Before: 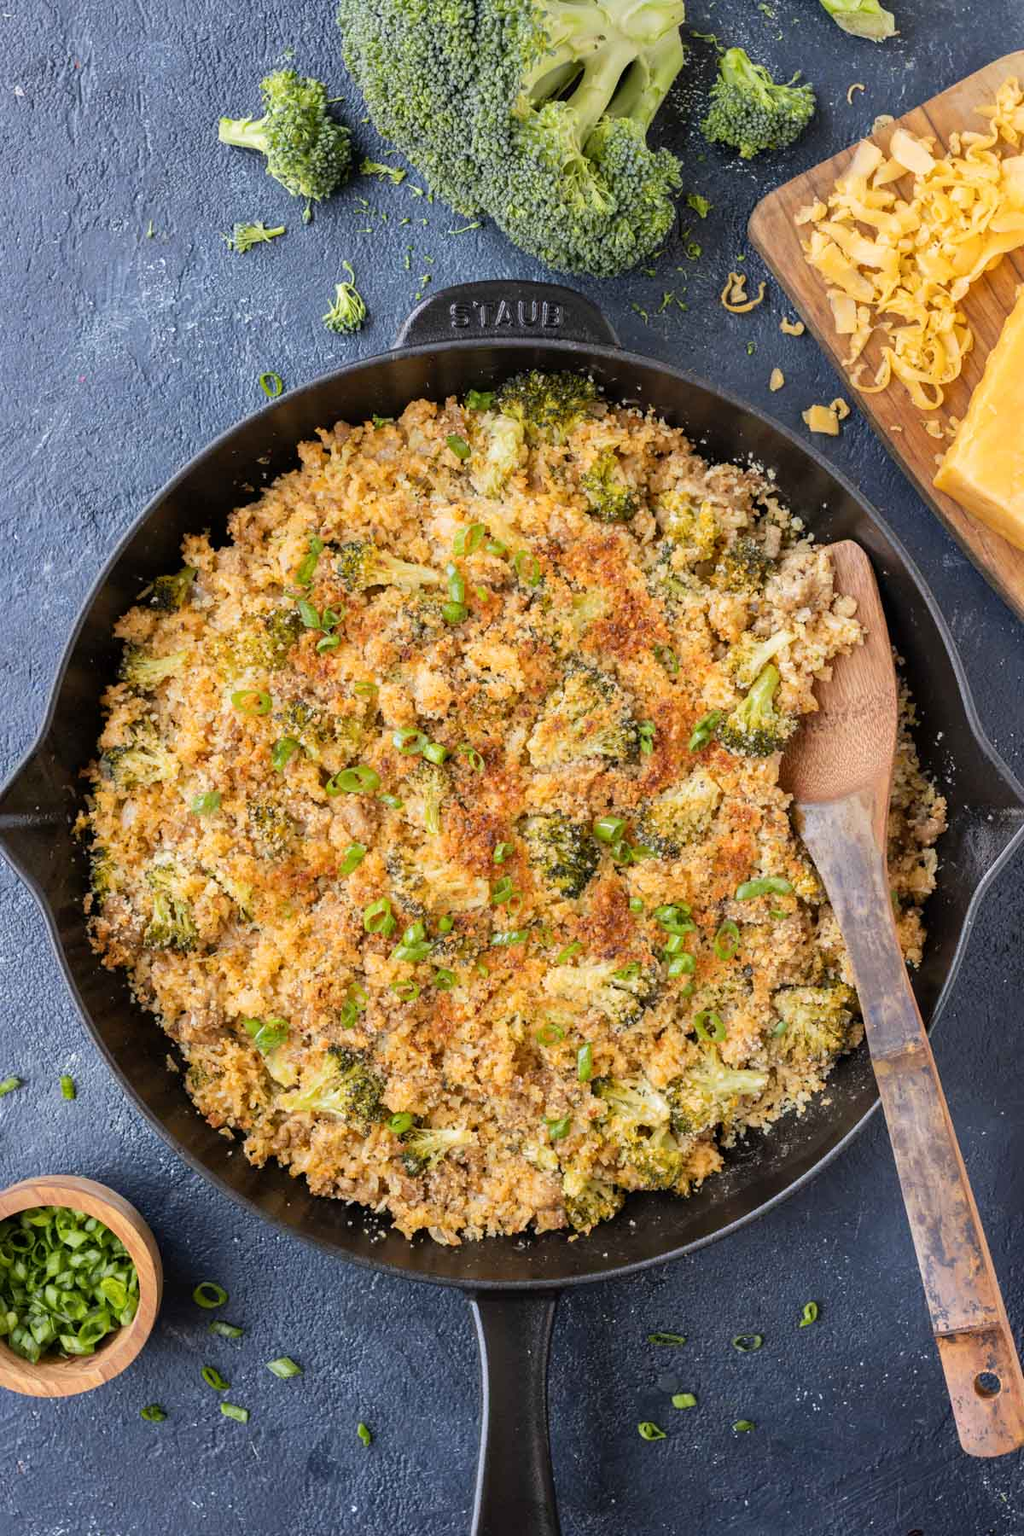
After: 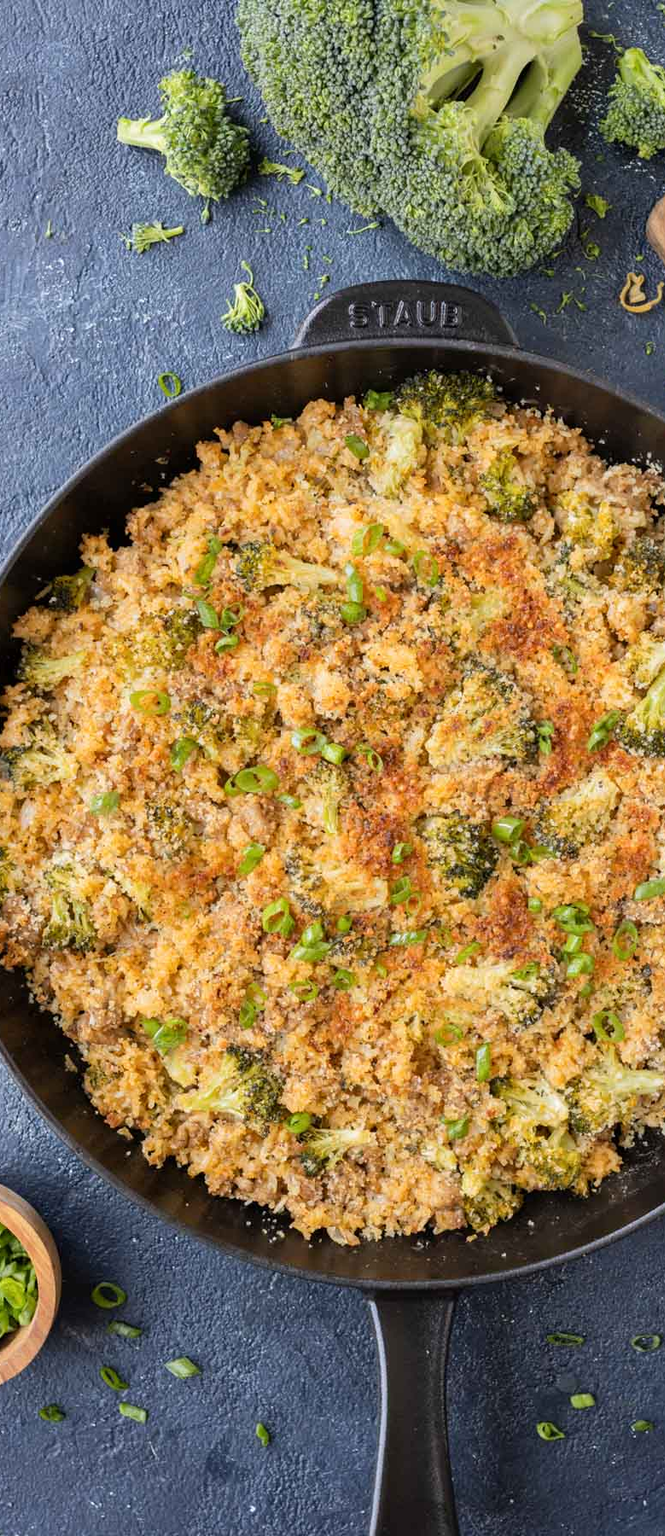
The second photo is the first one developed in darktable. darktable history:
crop and rotate: left 9.972%, right 25%
